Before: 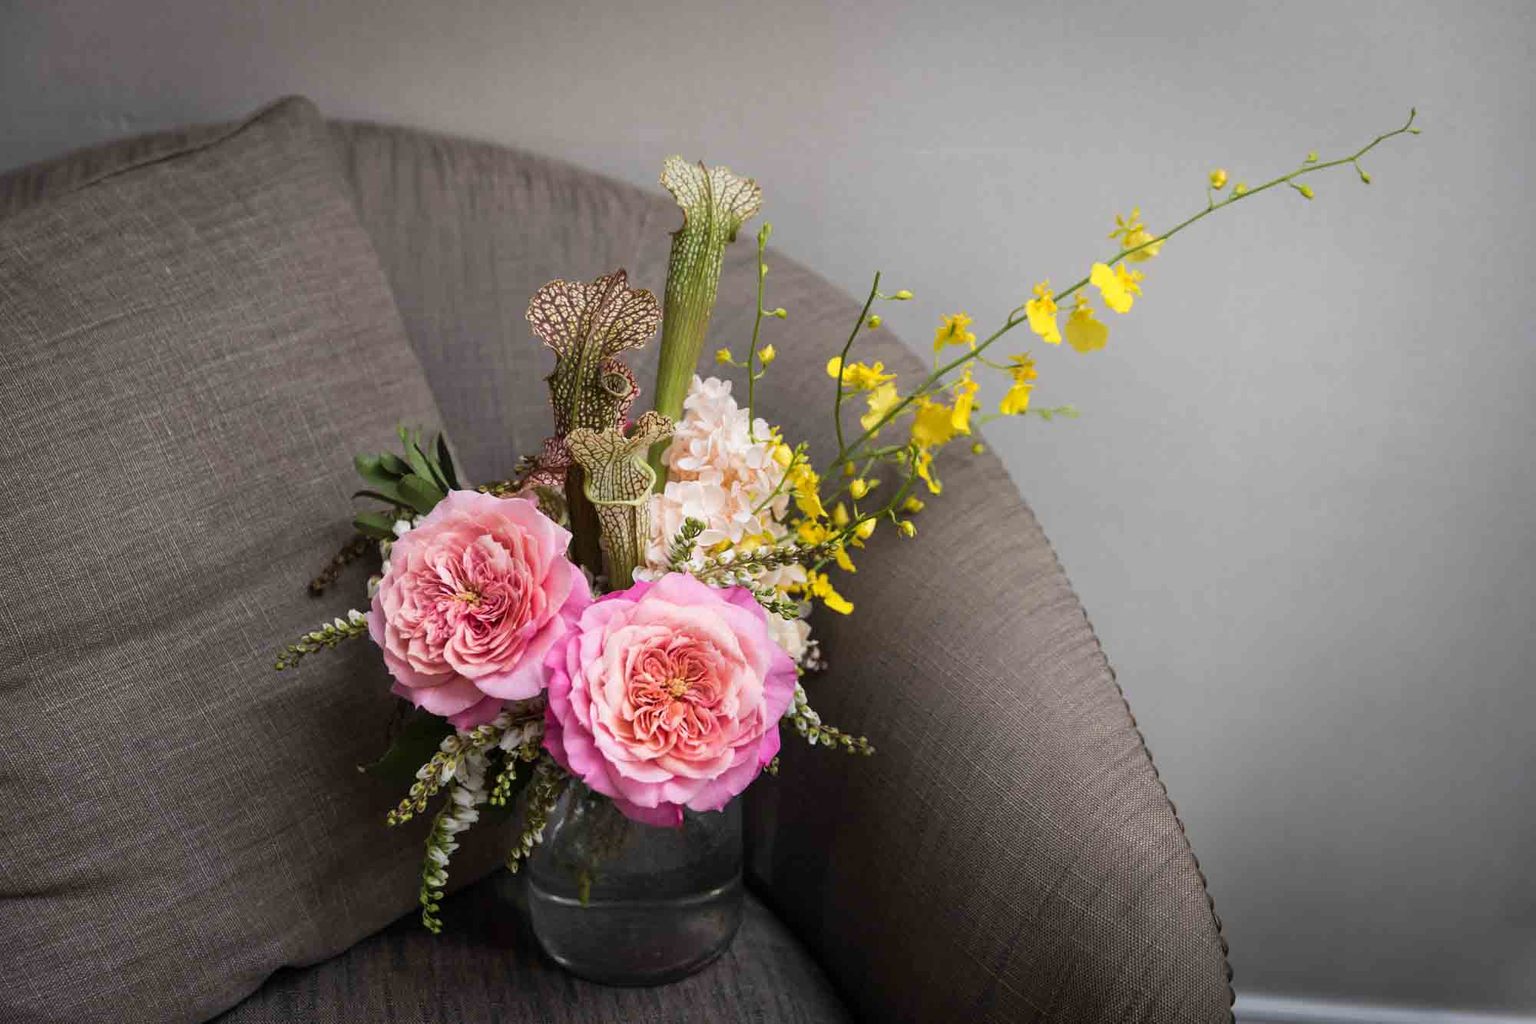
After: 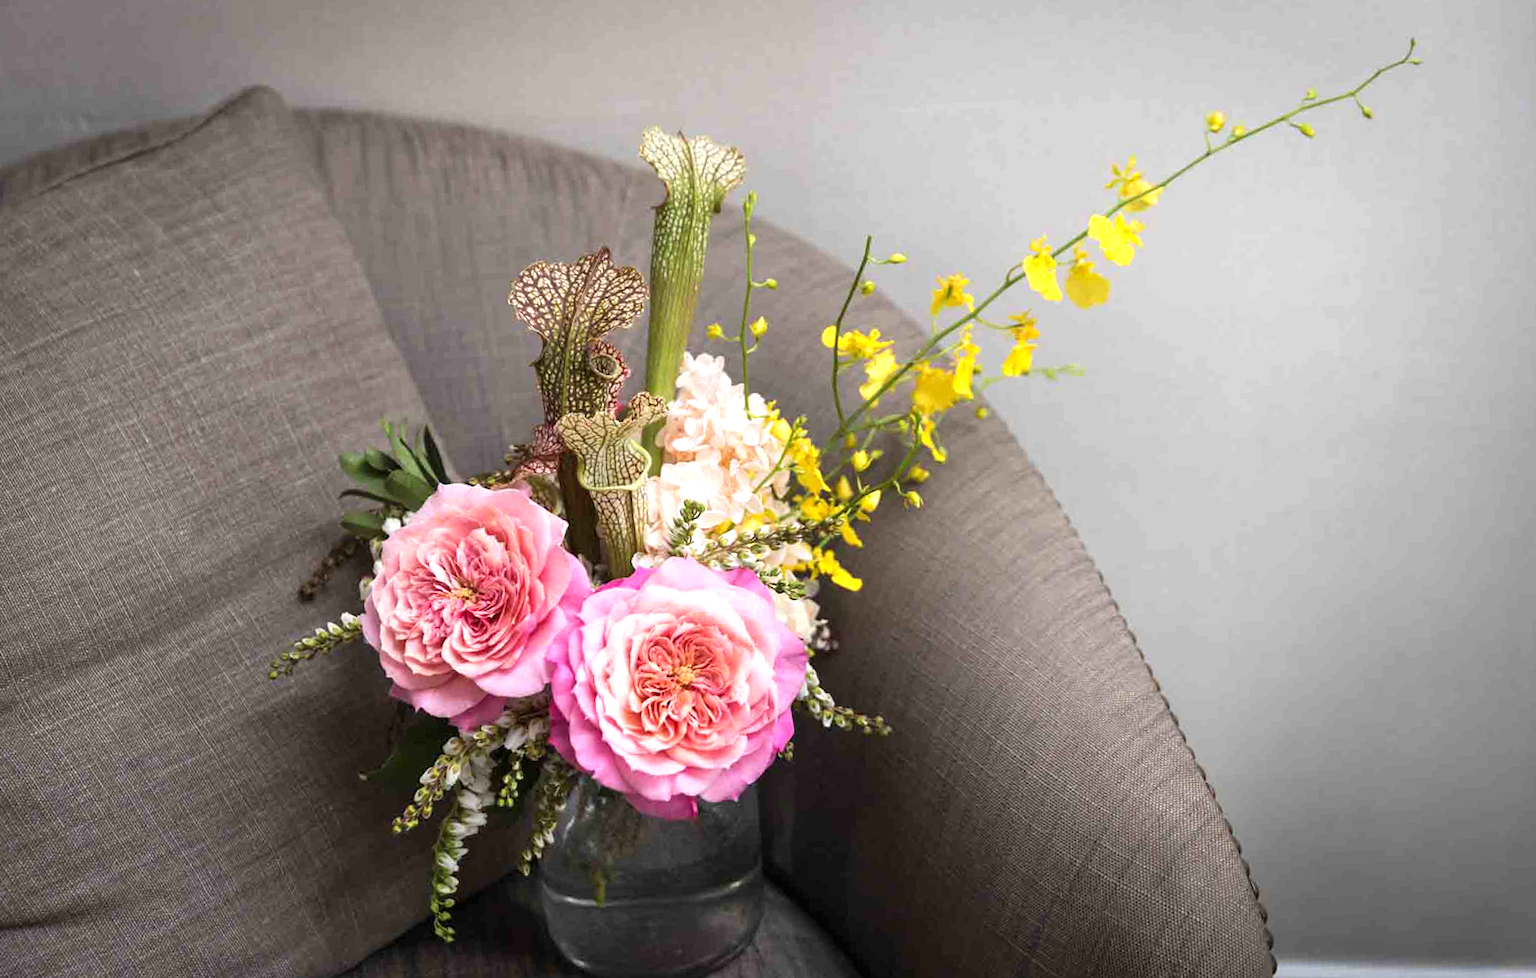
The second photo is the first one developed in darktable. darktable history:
white balance: emerald 1
rotate and perspective: rotation -3°, crop left 0.031, crop right 0.968, crop top 0.07, crop bottom 0.93
exposure: exposure 0.6 EV, compensate highlight preservation false
